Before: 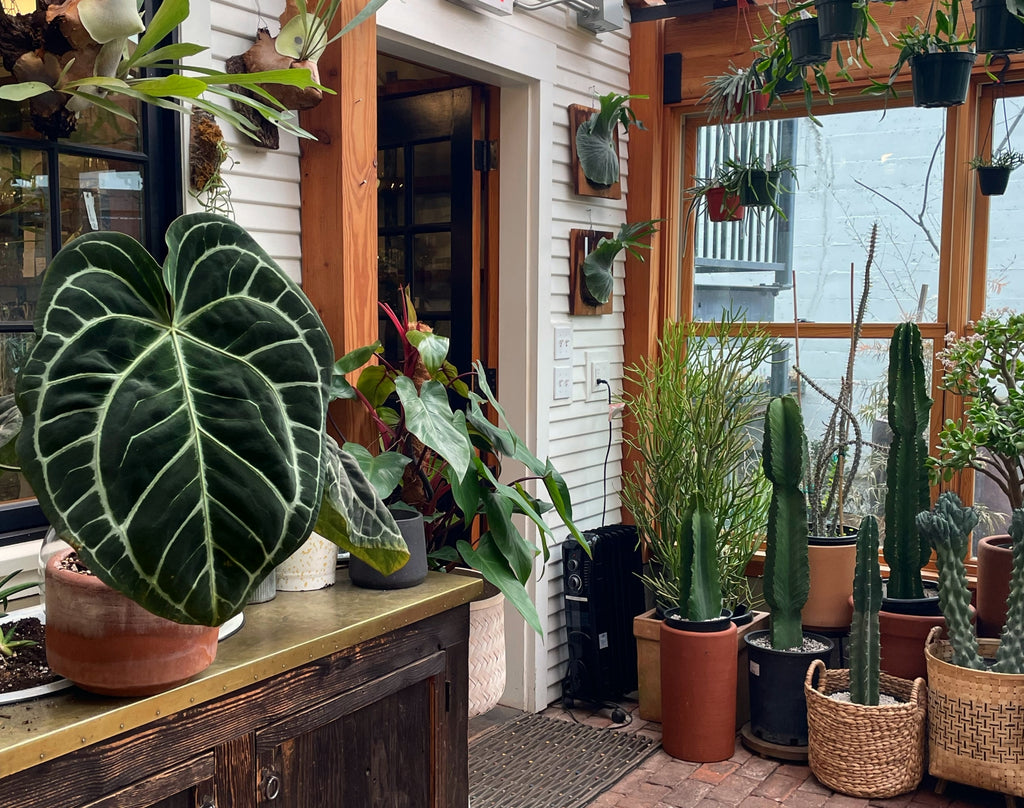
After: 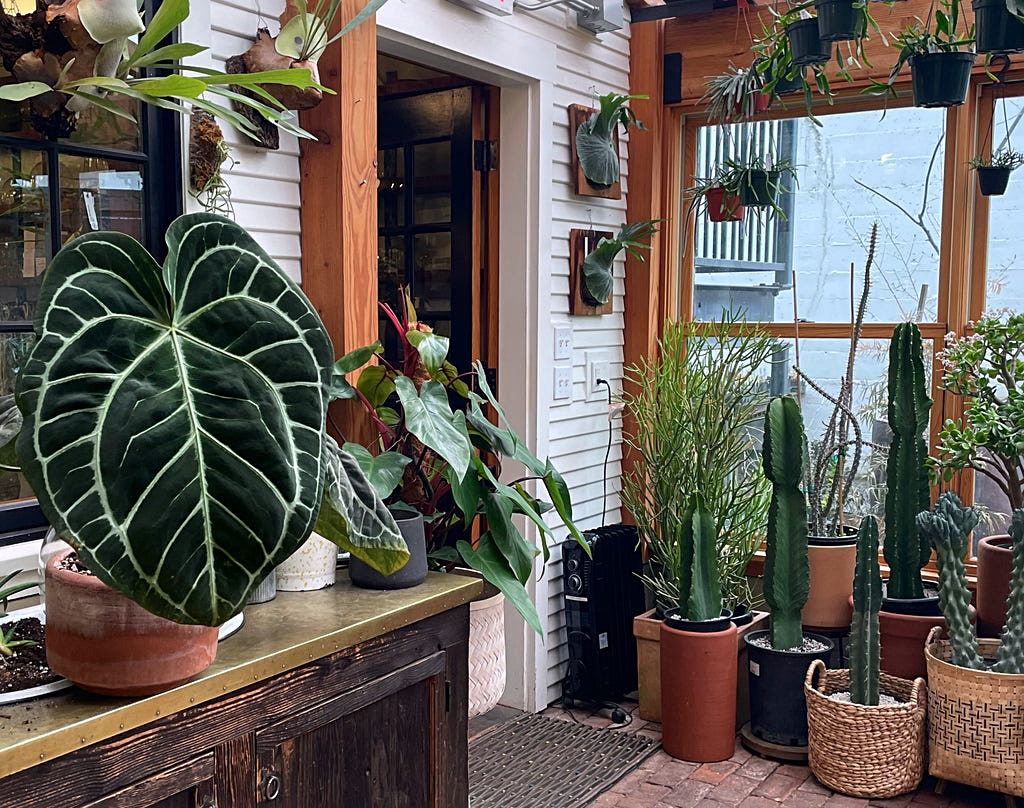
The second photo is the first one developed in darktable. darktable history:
white balance: emerald 1
sharpen: radius 2.167, amount 0.381, threshold 0
color calibration: illuminant as shot in camera, x 0.358, y 0.373, temperature 4628.91 K
